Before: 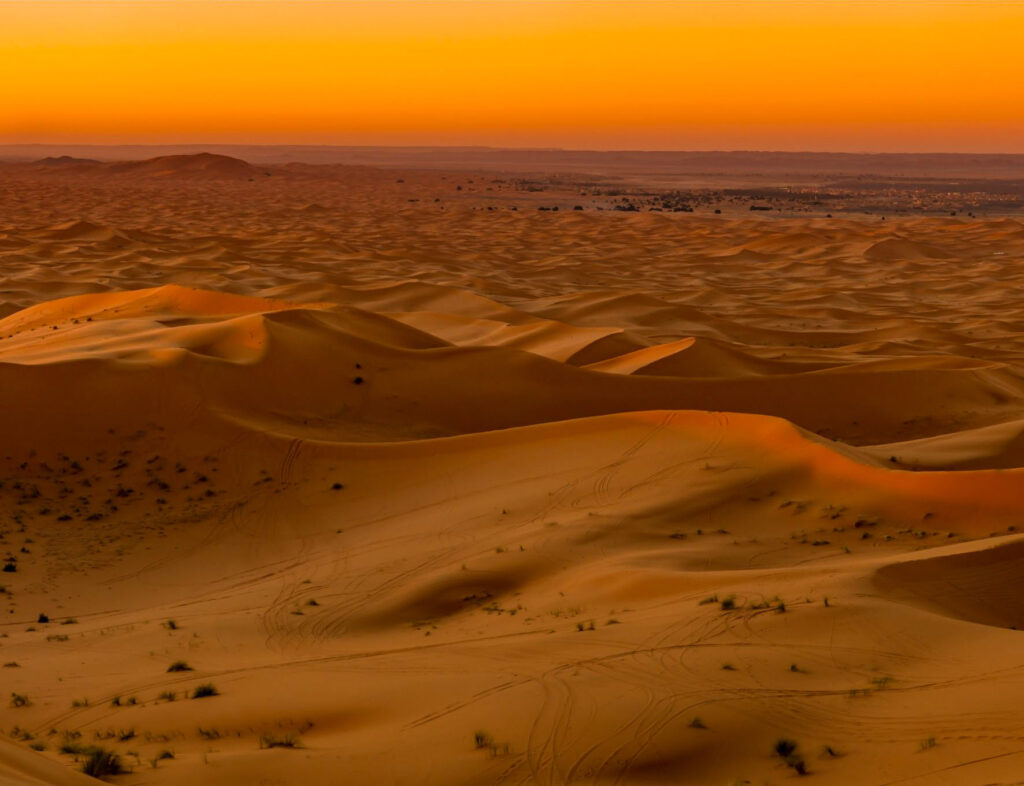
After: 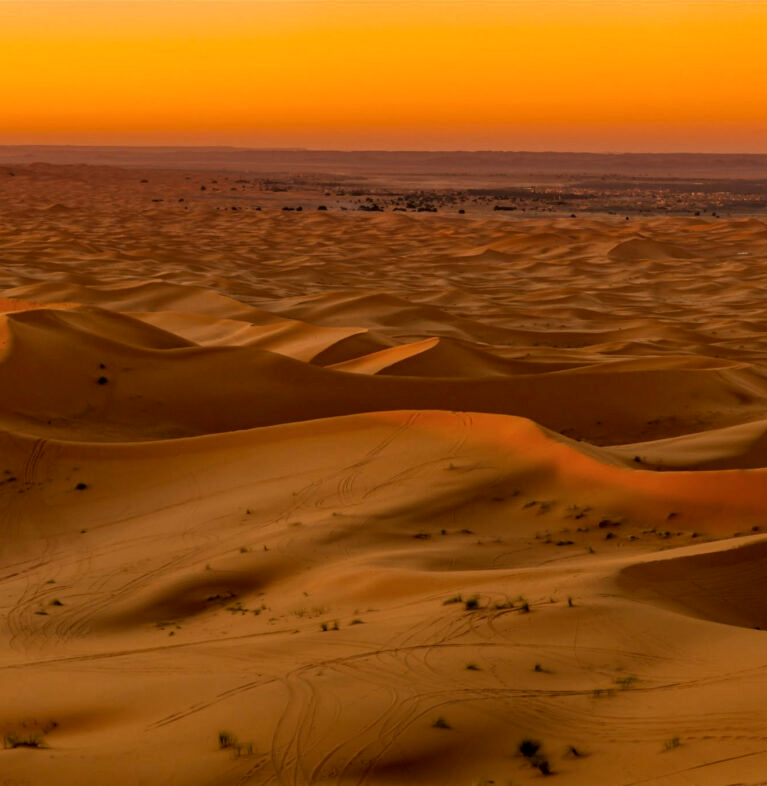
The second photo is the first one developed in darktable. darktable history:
local contrast: on, module defaults
crop and rotate: left 25.02%
